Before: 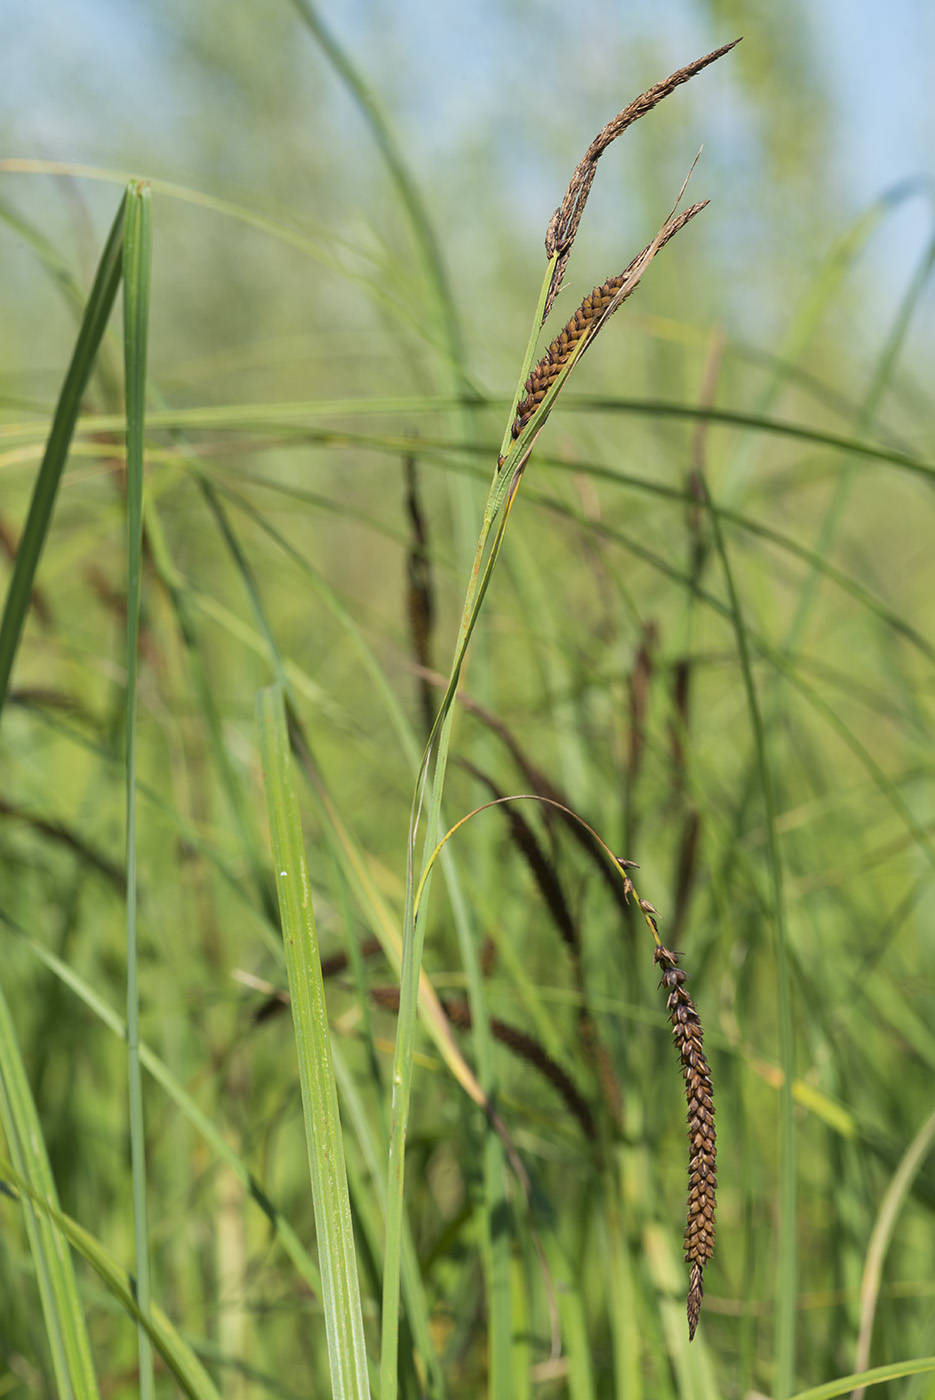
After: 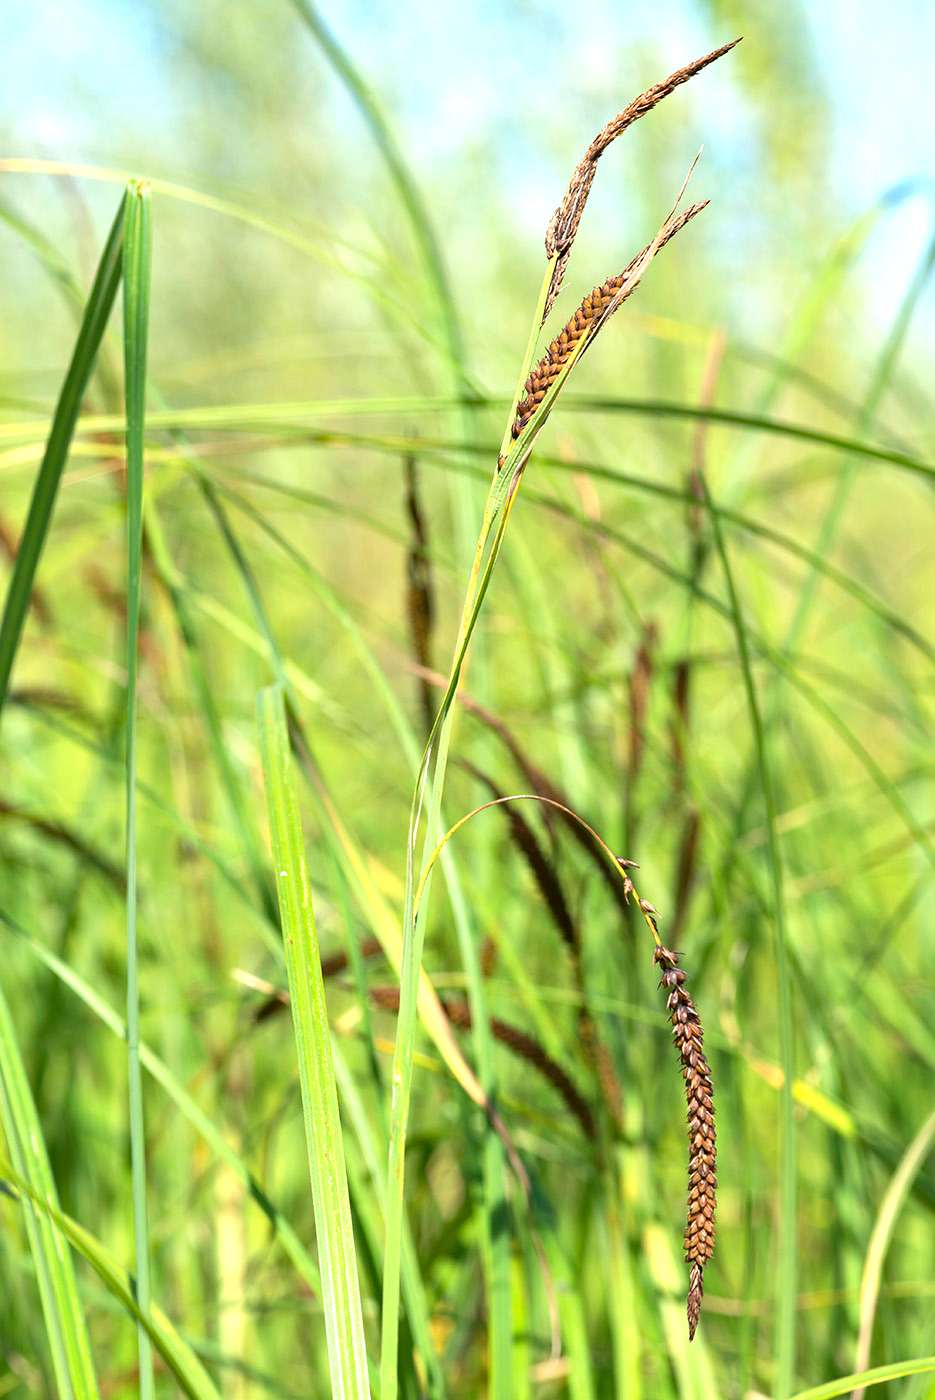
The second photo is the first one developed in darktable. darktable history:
exposure: black level correction 0, exposure 0.692 EV, compensate exposure bias true, compensate highlight preservation false
haze removal: compatibility mode true, adaptive false
